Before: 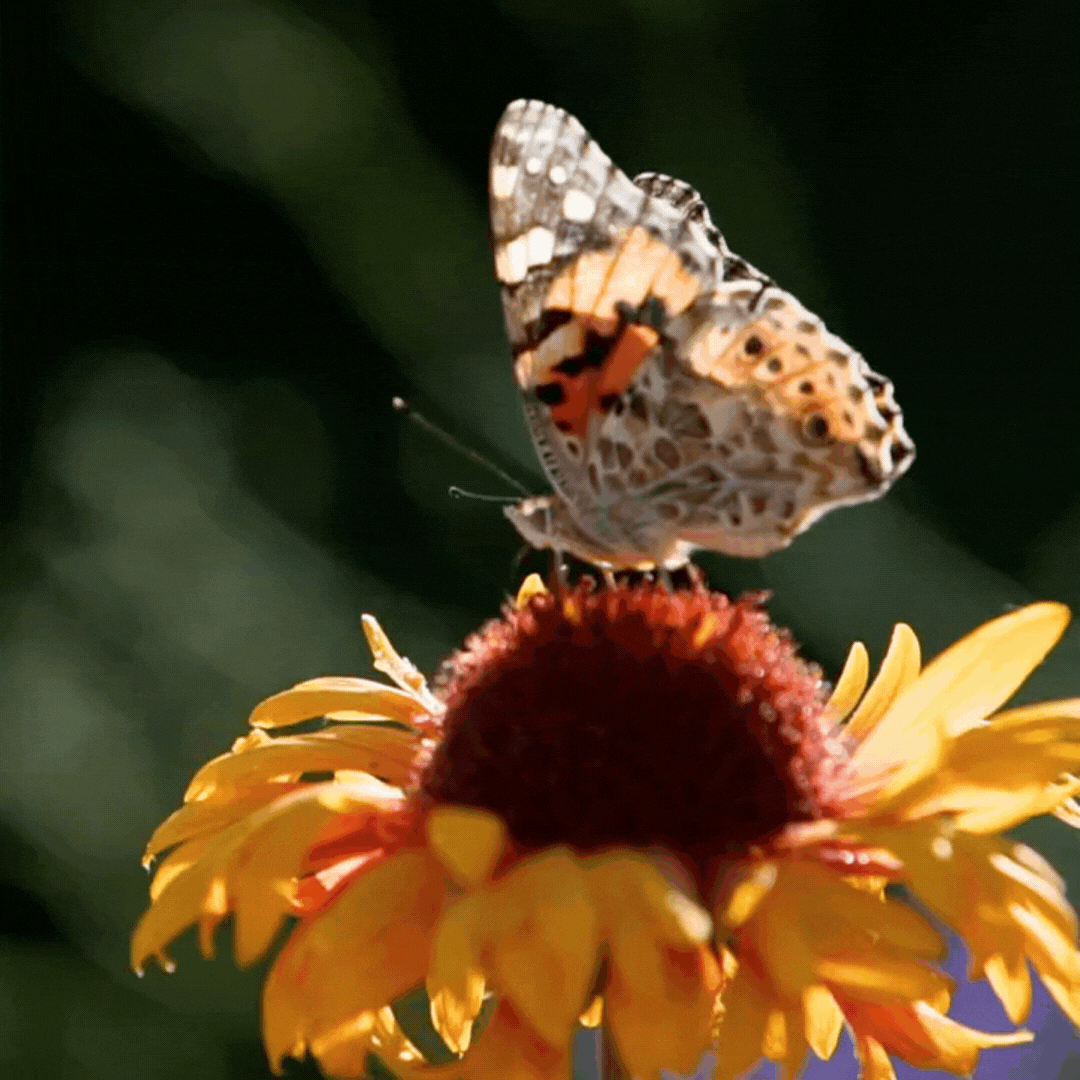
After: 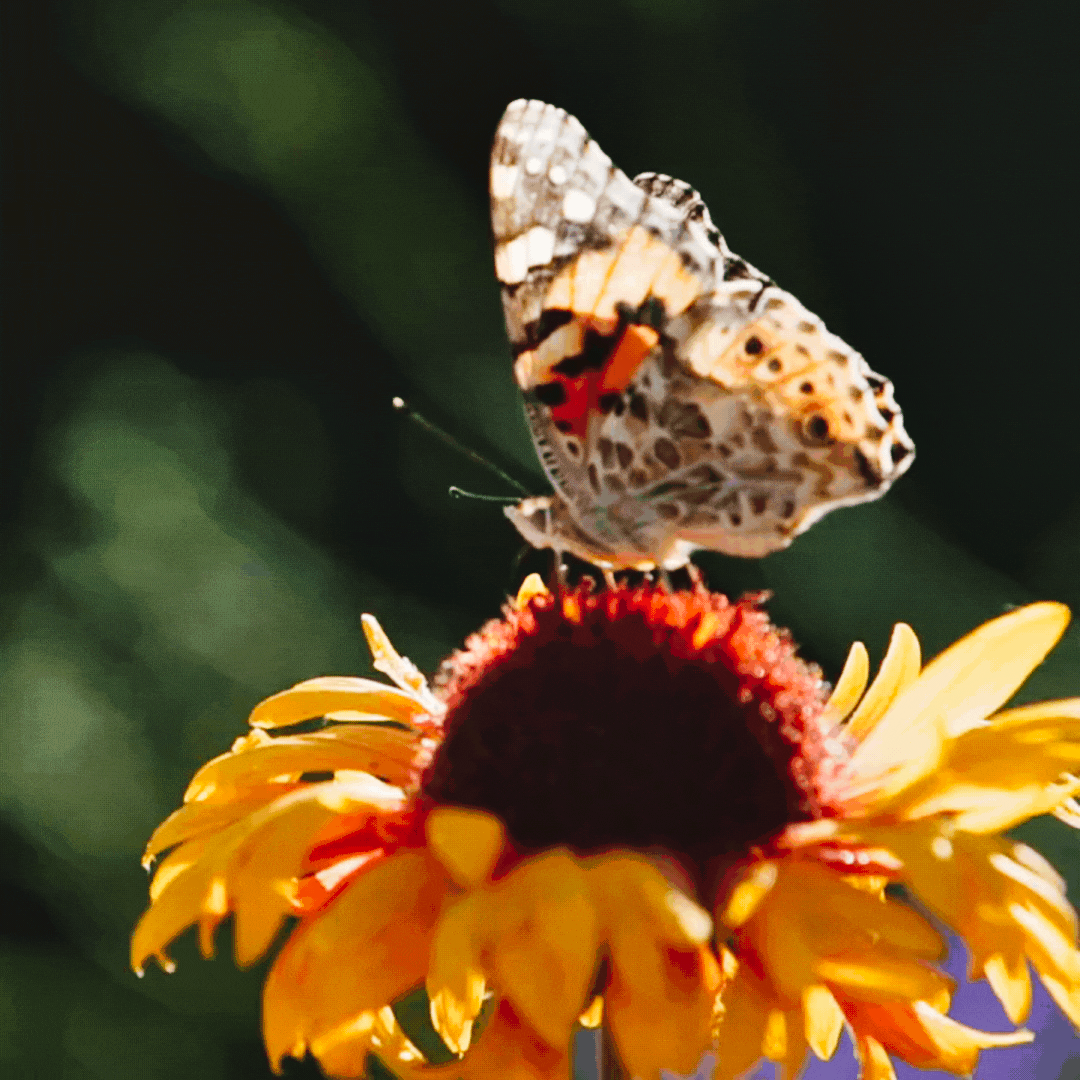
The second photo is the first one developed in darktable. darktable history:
shadows and highlights: soften with gaussian
tone curve: curves: ch0 [(0, 0) (0.003, 0.042) (0.011, 0.043) (0.025, 0.047) (0.044, 0.059) (0.069, 0.07) (0.1, 0.085) (0.136, 0.107) (0.177, 0.139) (0.224, 0.185) (0.277, 0.258) (0.335, 0.34) (0.399, 0.434) (0.468, 0.526) (0.543, 0.623) (0.623, 0.709) (0.709, 0.794) (0.801, 0.866) (0.898, 0.919) (1, 1)], preserve colors none
